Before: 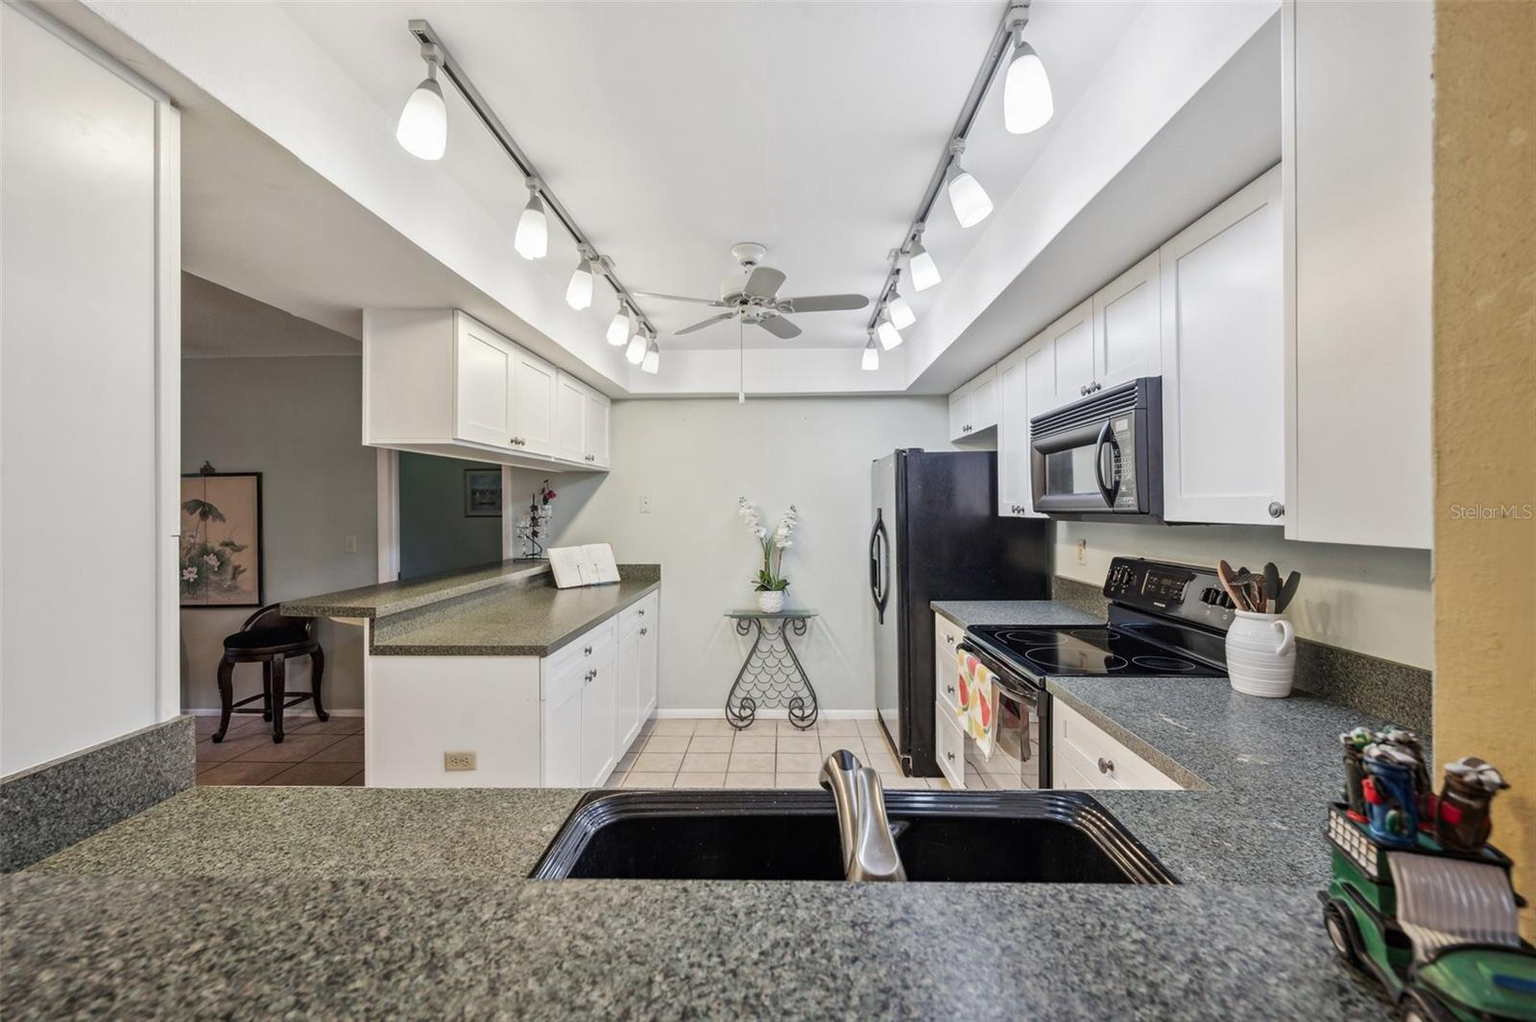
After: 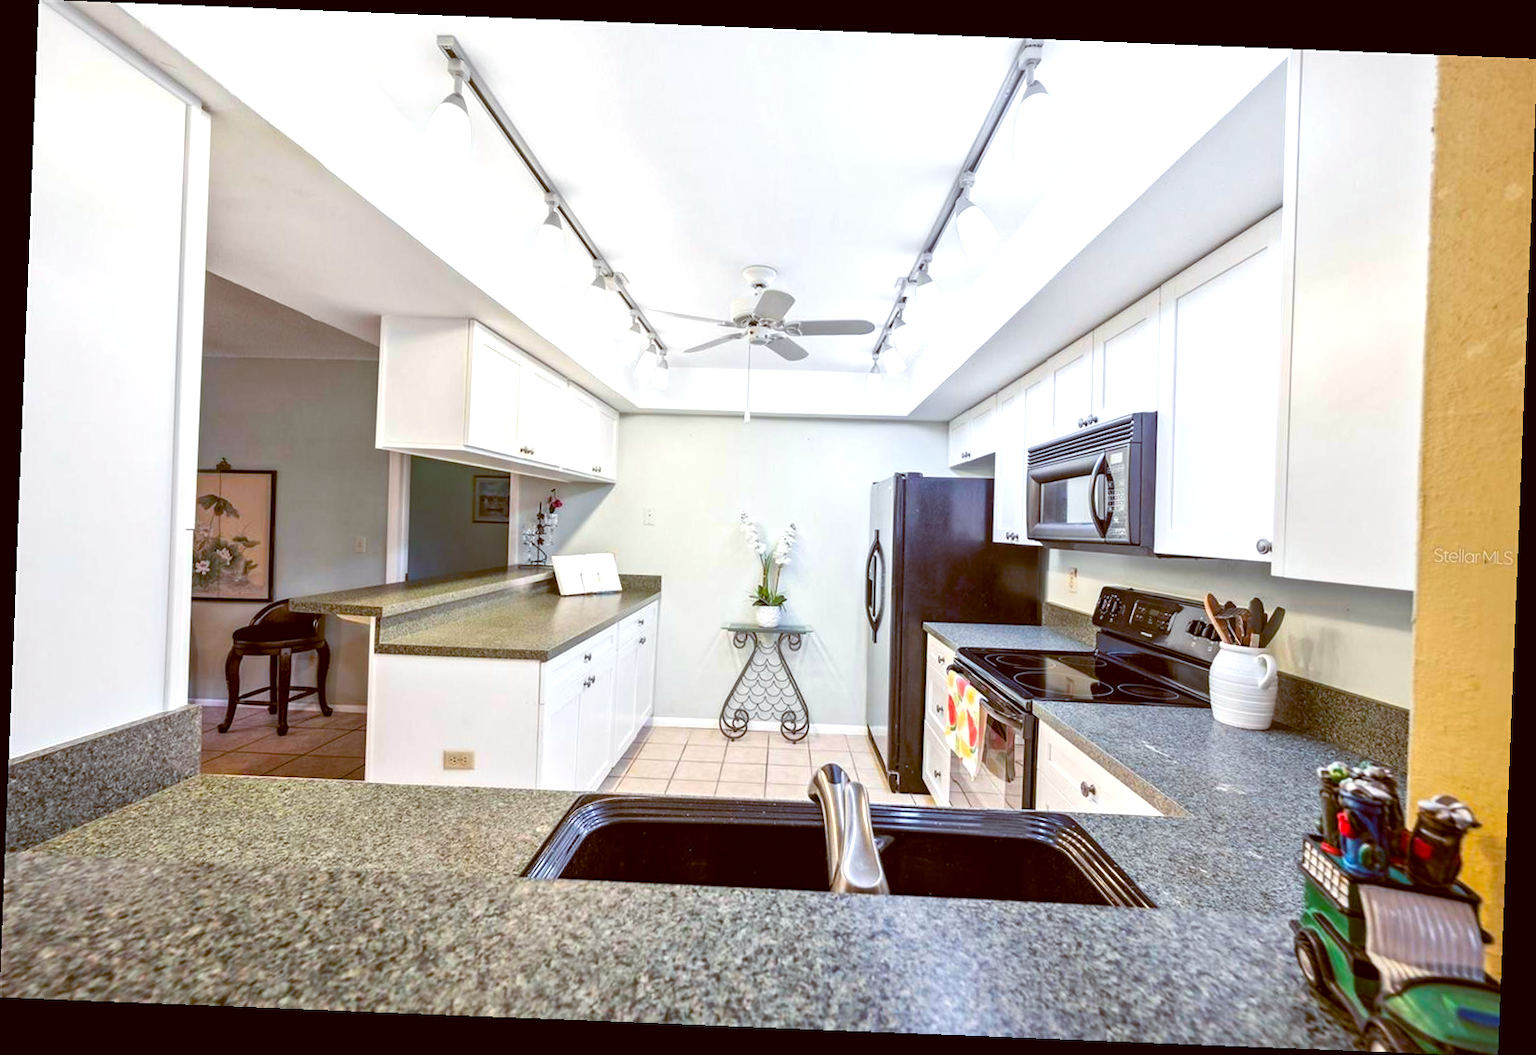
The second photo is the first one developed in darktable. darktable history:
exposure: black level correction 0, exposure 0.7 EV, compensate highlight preservation false
color balance: lift [1, 1.015, 1.004, 0.985], gamma [1, 0.958, 0.971, 1.042], gain [1, 0.956, 0.977, 1.044]
rotate and perspective: rotation 2.27°, automatic cropping off
color balance rgb: linear chroma grading › global chroma 15%, perceptual saturation grading › global saturation 30%
